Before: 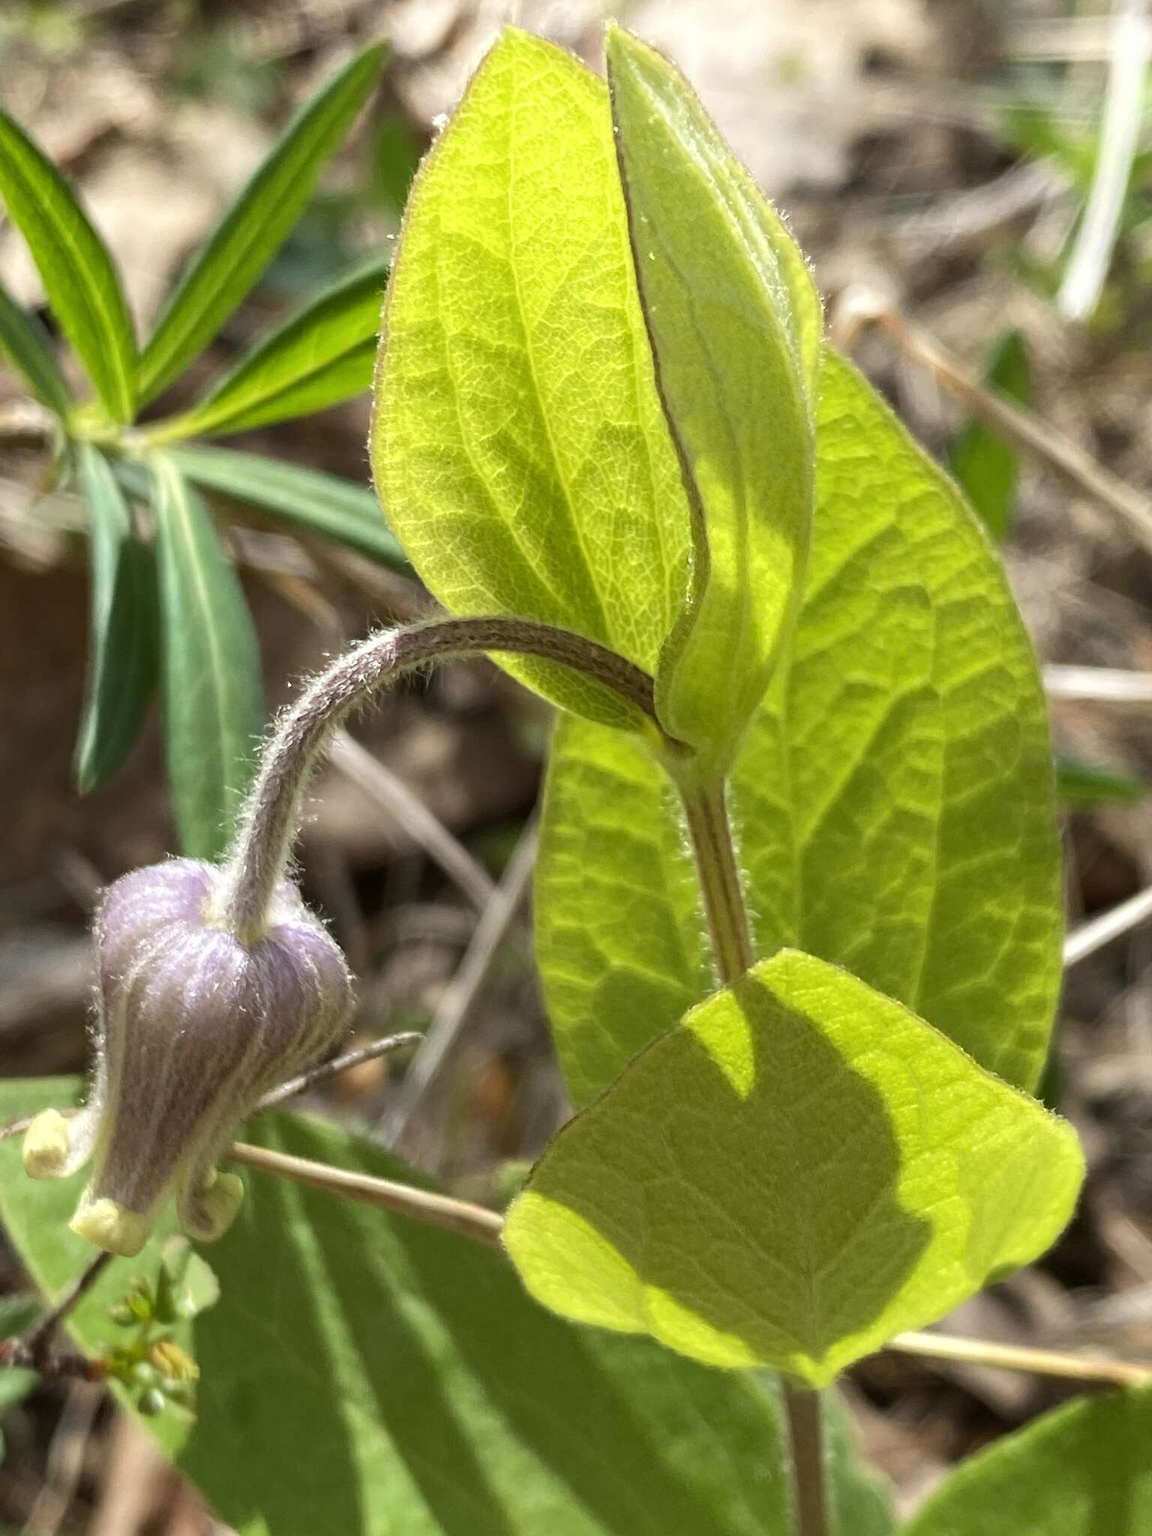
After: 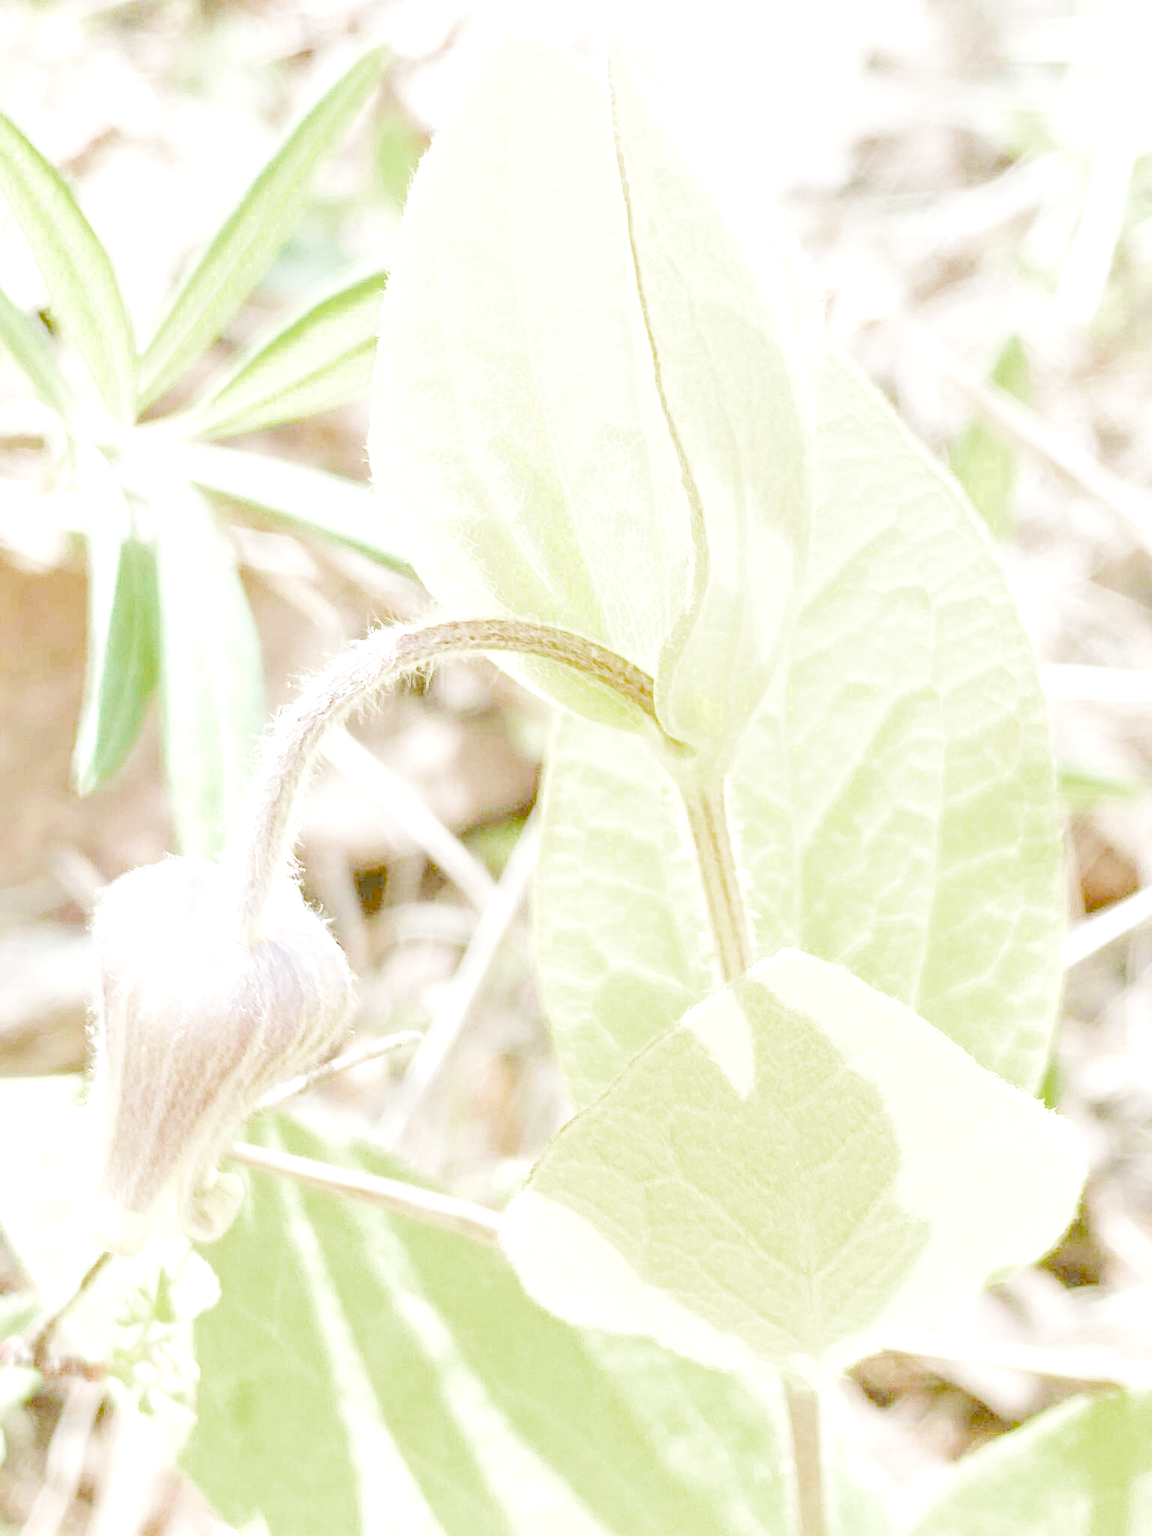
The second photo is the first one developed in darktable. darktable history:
exposure: exposure 0.6 EV, compensate highlight preservation false
local contrast: highlights 20%, detail 150%
color balance: output saturation 120%
filmic rgb: middle gray luminance 4.29%, black relative exposure -13 EV, white relative exposure 5 EV, threshold 6 EV, target black luminance 0%, hardness 5.19, latitude 59.69%, contrast 0.767, highlights saturation mix 5%, shadows ↔ highlights balance 25.95%, add noise in highlights 0, color science v3 (2019), use custom middle-gray values true, iterations of high-quality reconstruction 0, contrast in highlights soft, enable highlight reconstruction true
